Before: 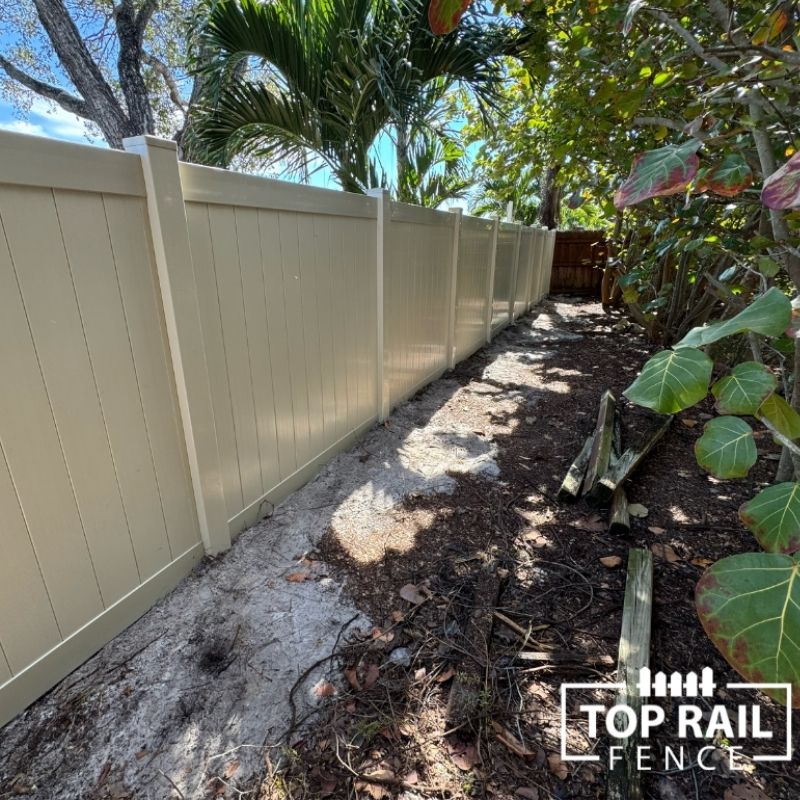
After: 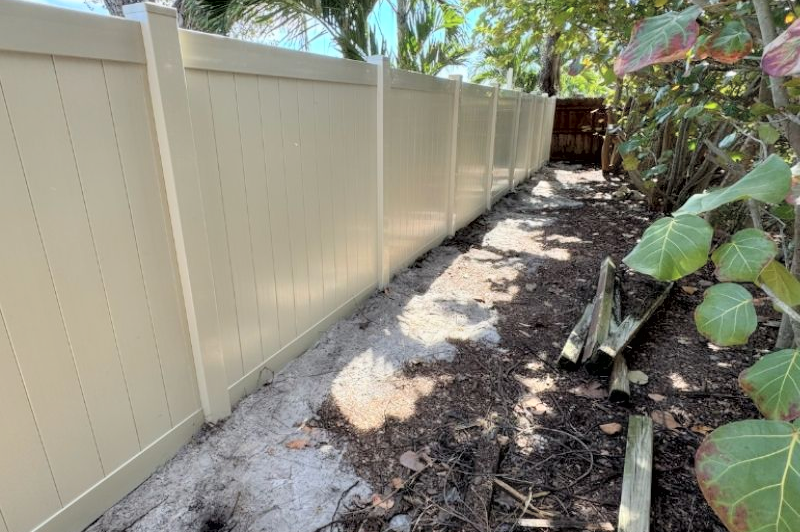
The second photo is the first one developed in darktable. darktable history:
global tonemap: drago (0.7, 100)
crop: top 16.727%, bottom 16.727%
contrast equalizer: y [[0.579, 0.58, 0.505, 0.5, 0.5, 0.5], [0.5 ×6], [0.5 ×6], [0 ×6], [0 ×6]]
tone equalizer: on, module defaults
